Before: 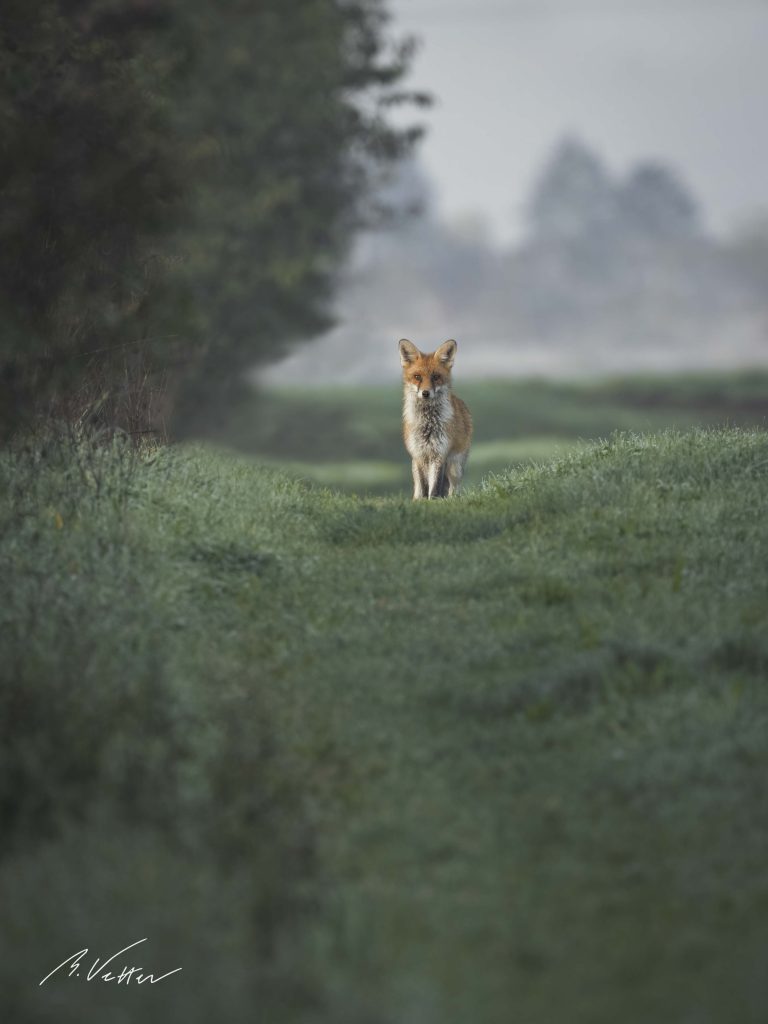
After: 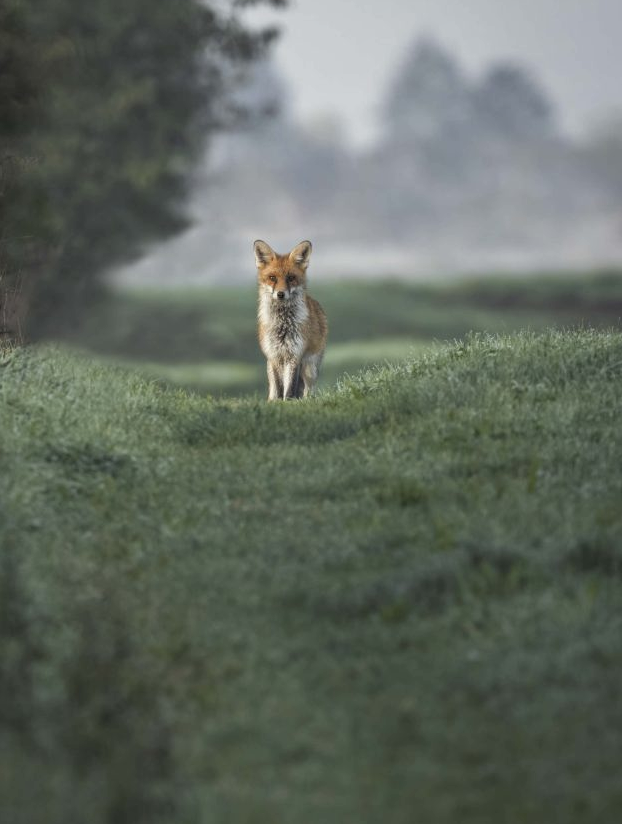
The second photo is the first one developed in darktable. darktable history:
local contrast: on, module defaults
crop: left 18.96%, top 9.731%, right 0.001%, bottom 9.72%
